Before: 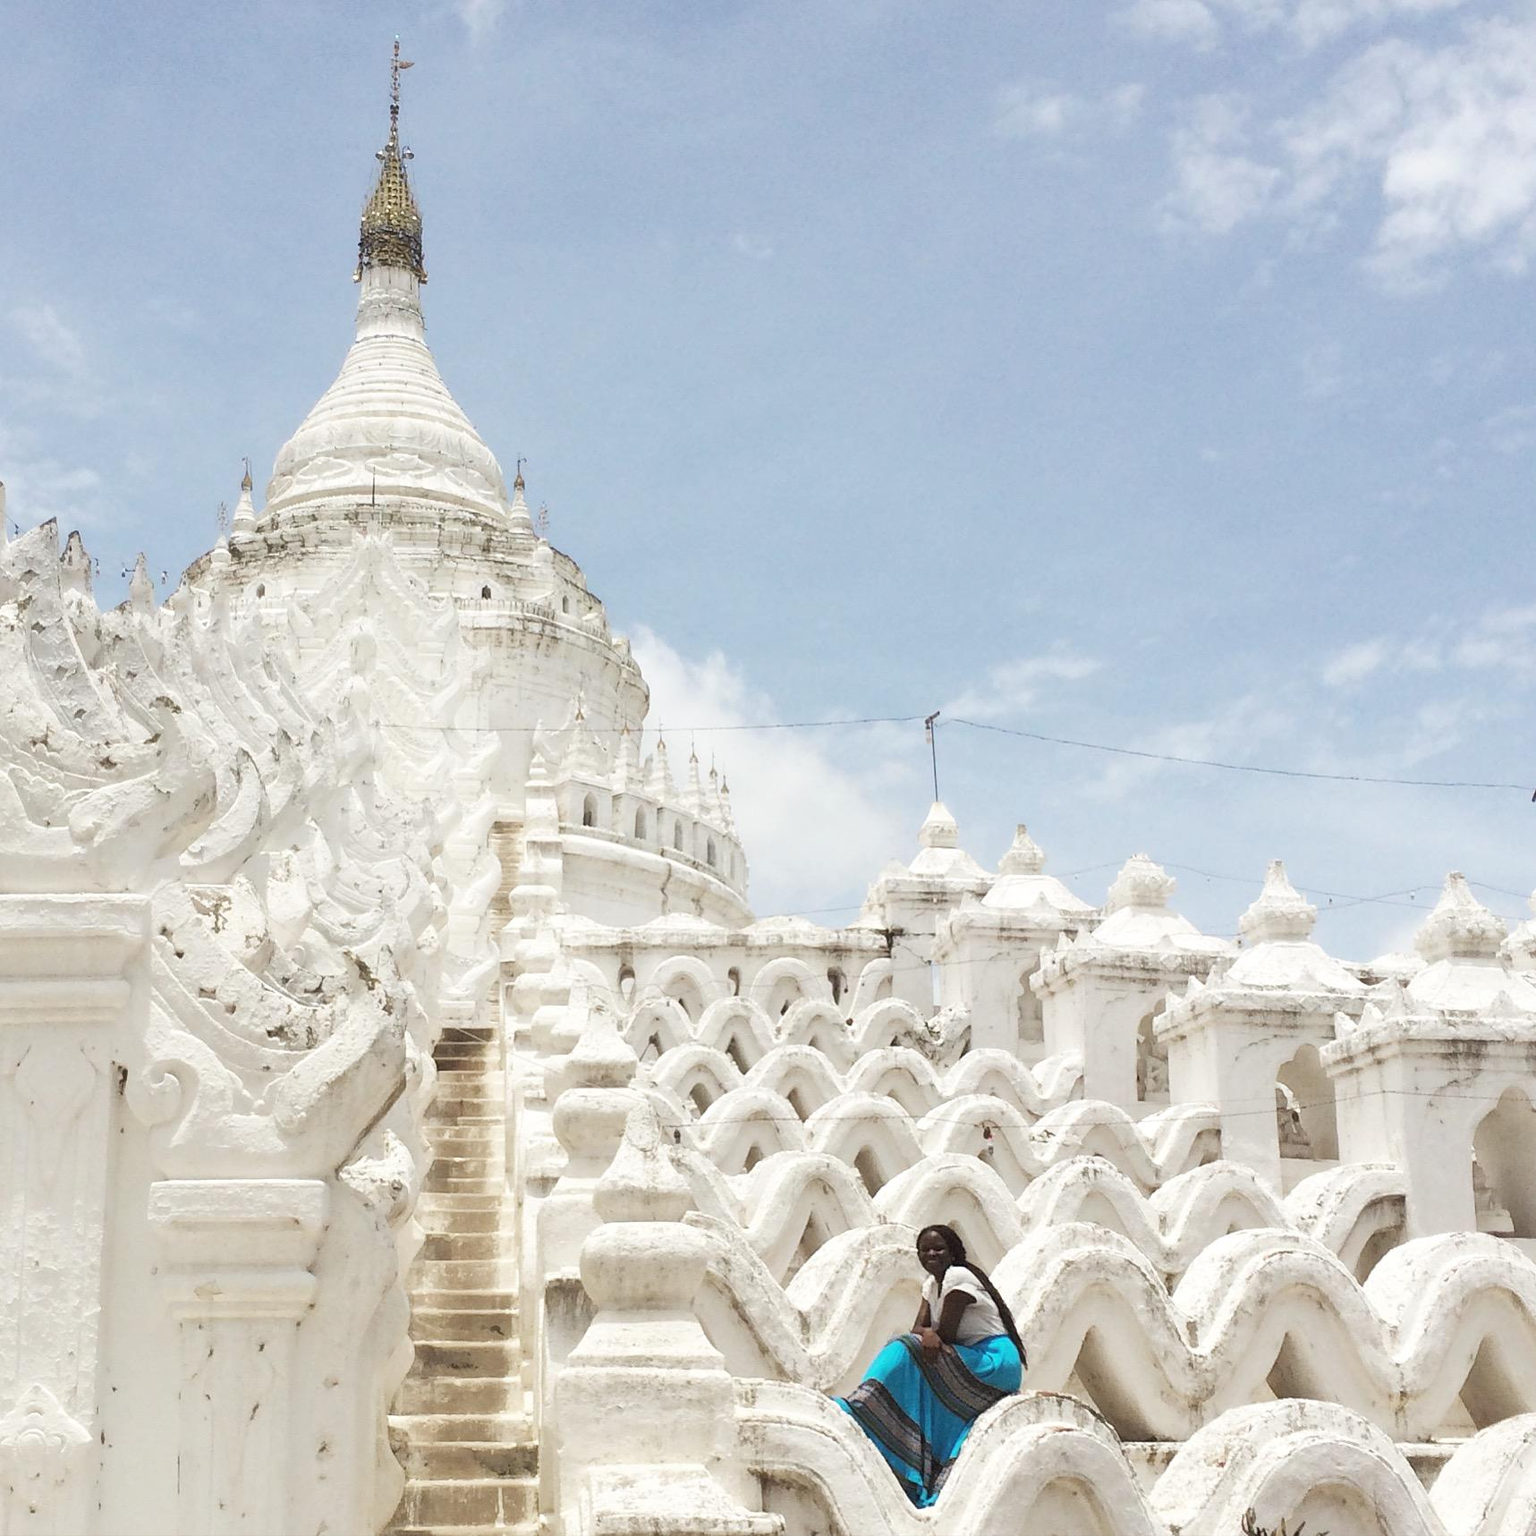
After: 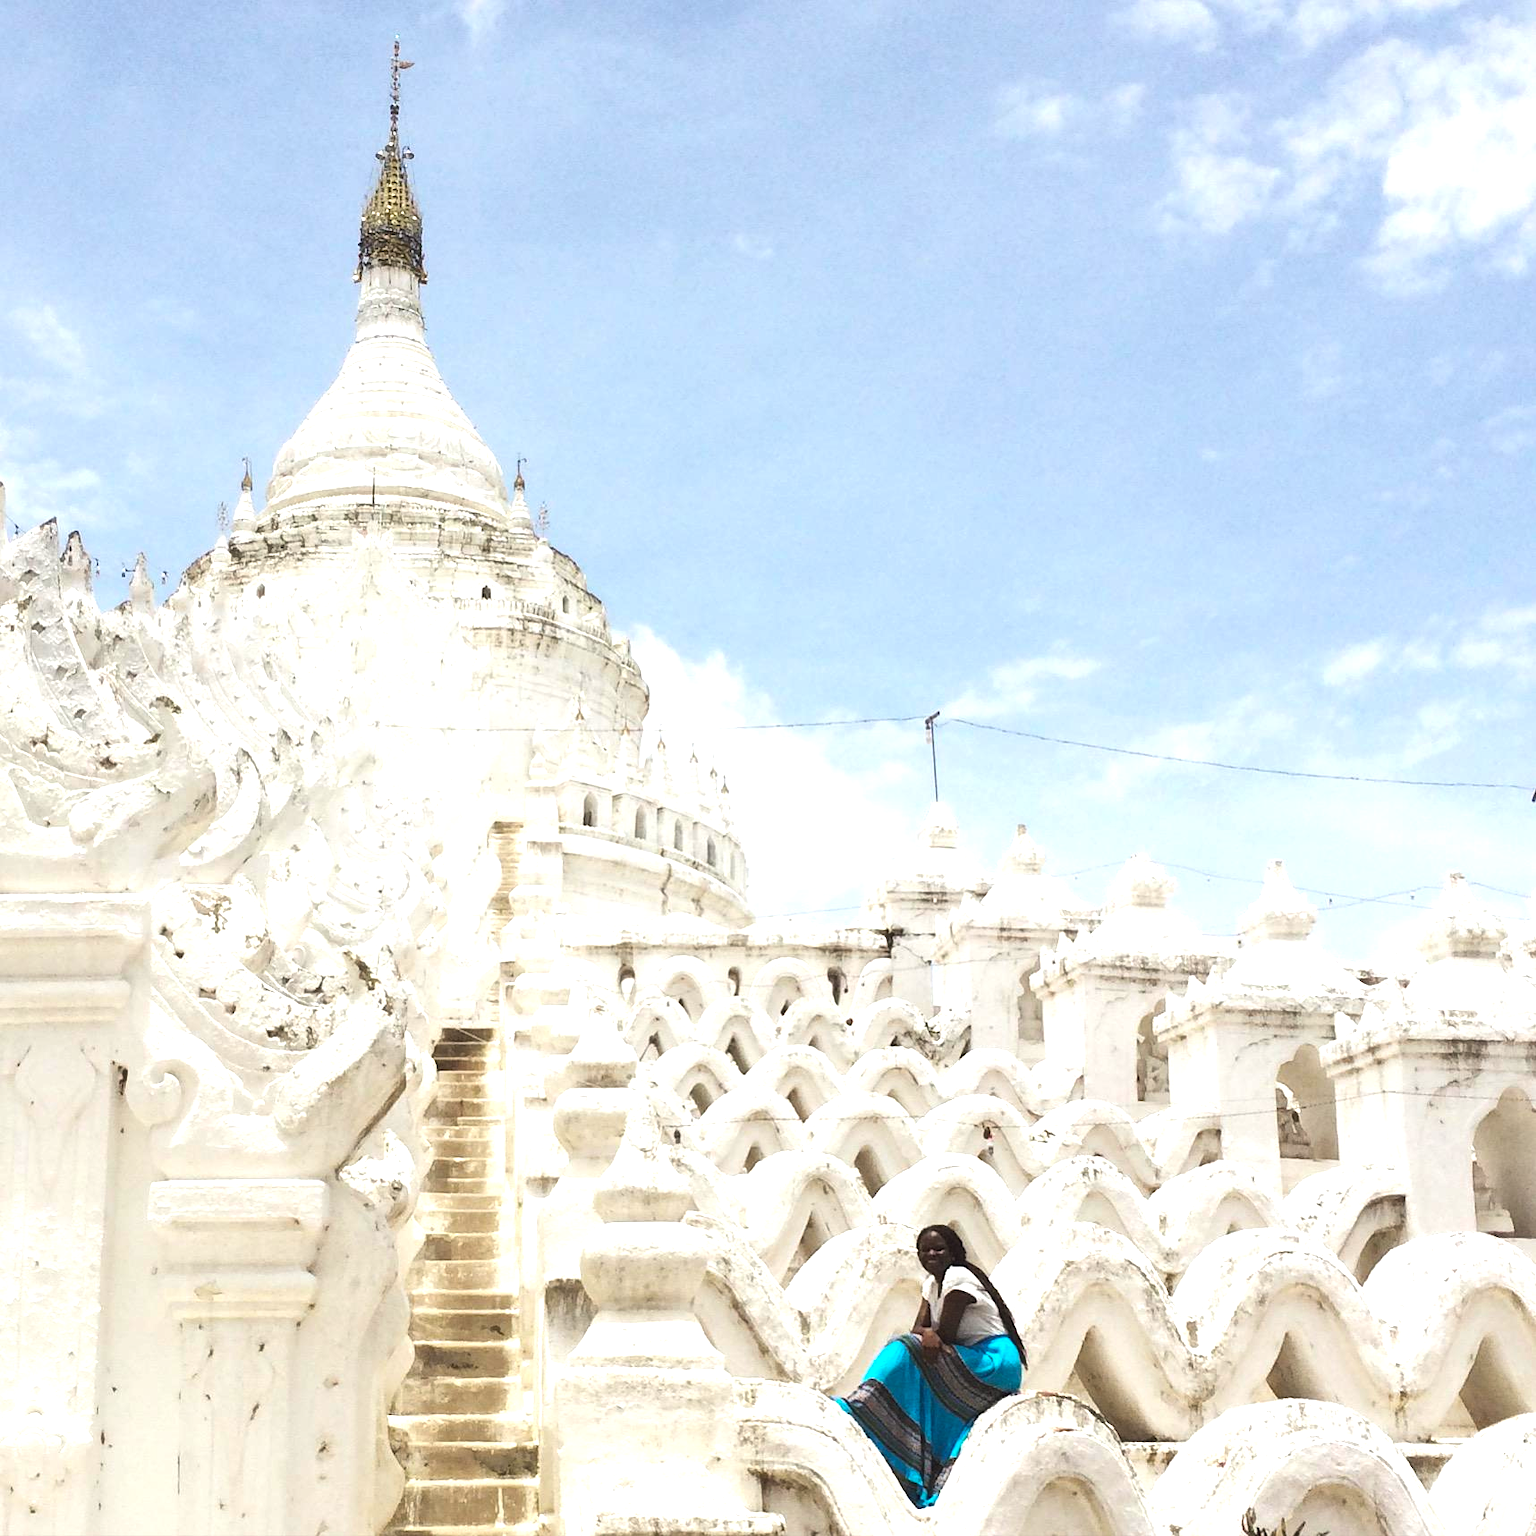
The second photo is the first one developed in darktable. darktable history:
color balance rgb: global offset › luminance 0.471%, global offset › hue 170.09°, perceptual saturation grading › global saturation 31.044%, perceptual brilliance grading › highlights 15.982%, perceptual brilliance grading › mid-tones 5.912%, perceptual brilliance grading › shadows -15.426%
